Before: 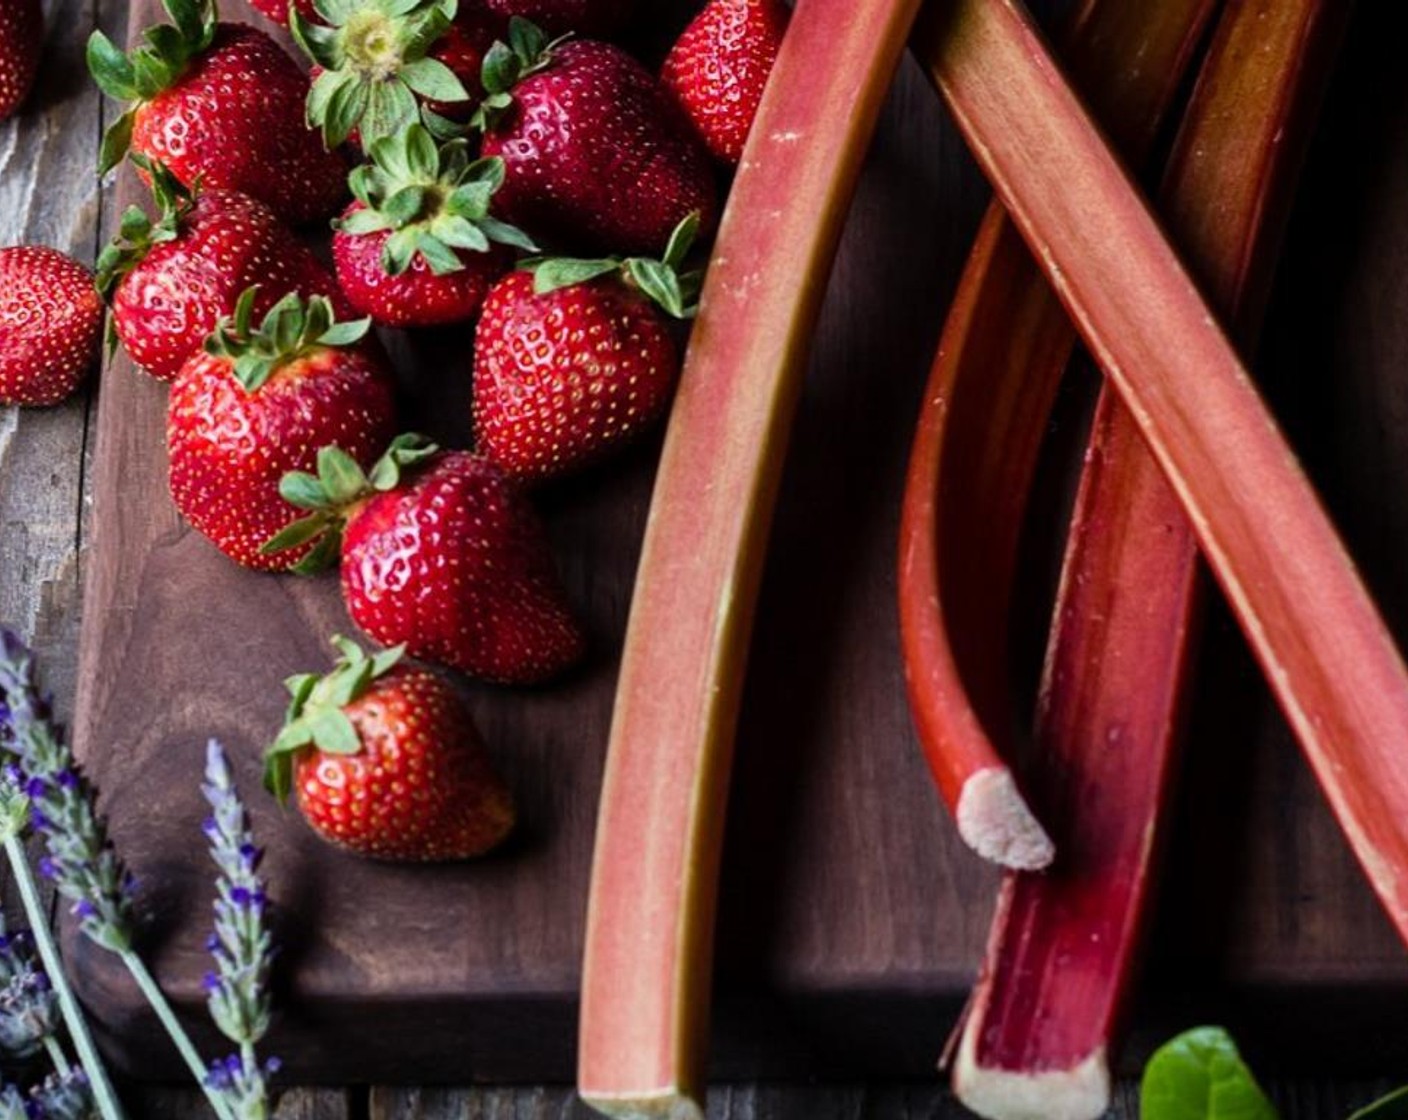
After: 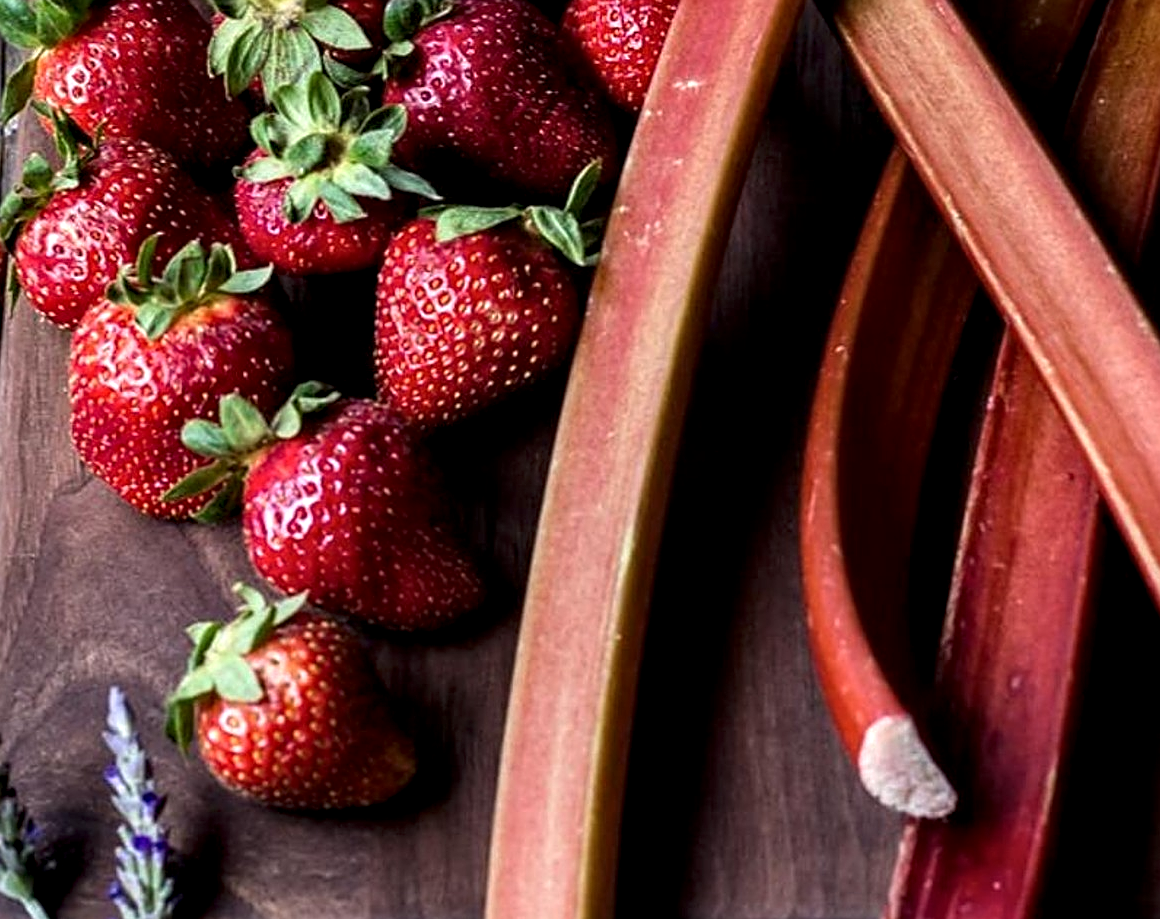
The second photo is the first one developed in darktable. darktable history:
crop and rotate: left 7.018%, top 4.66%, right 10.591%, bottom 13.23%
local contrast: detail 135%, midtone range 0.745
sharpen: on, module defaults
